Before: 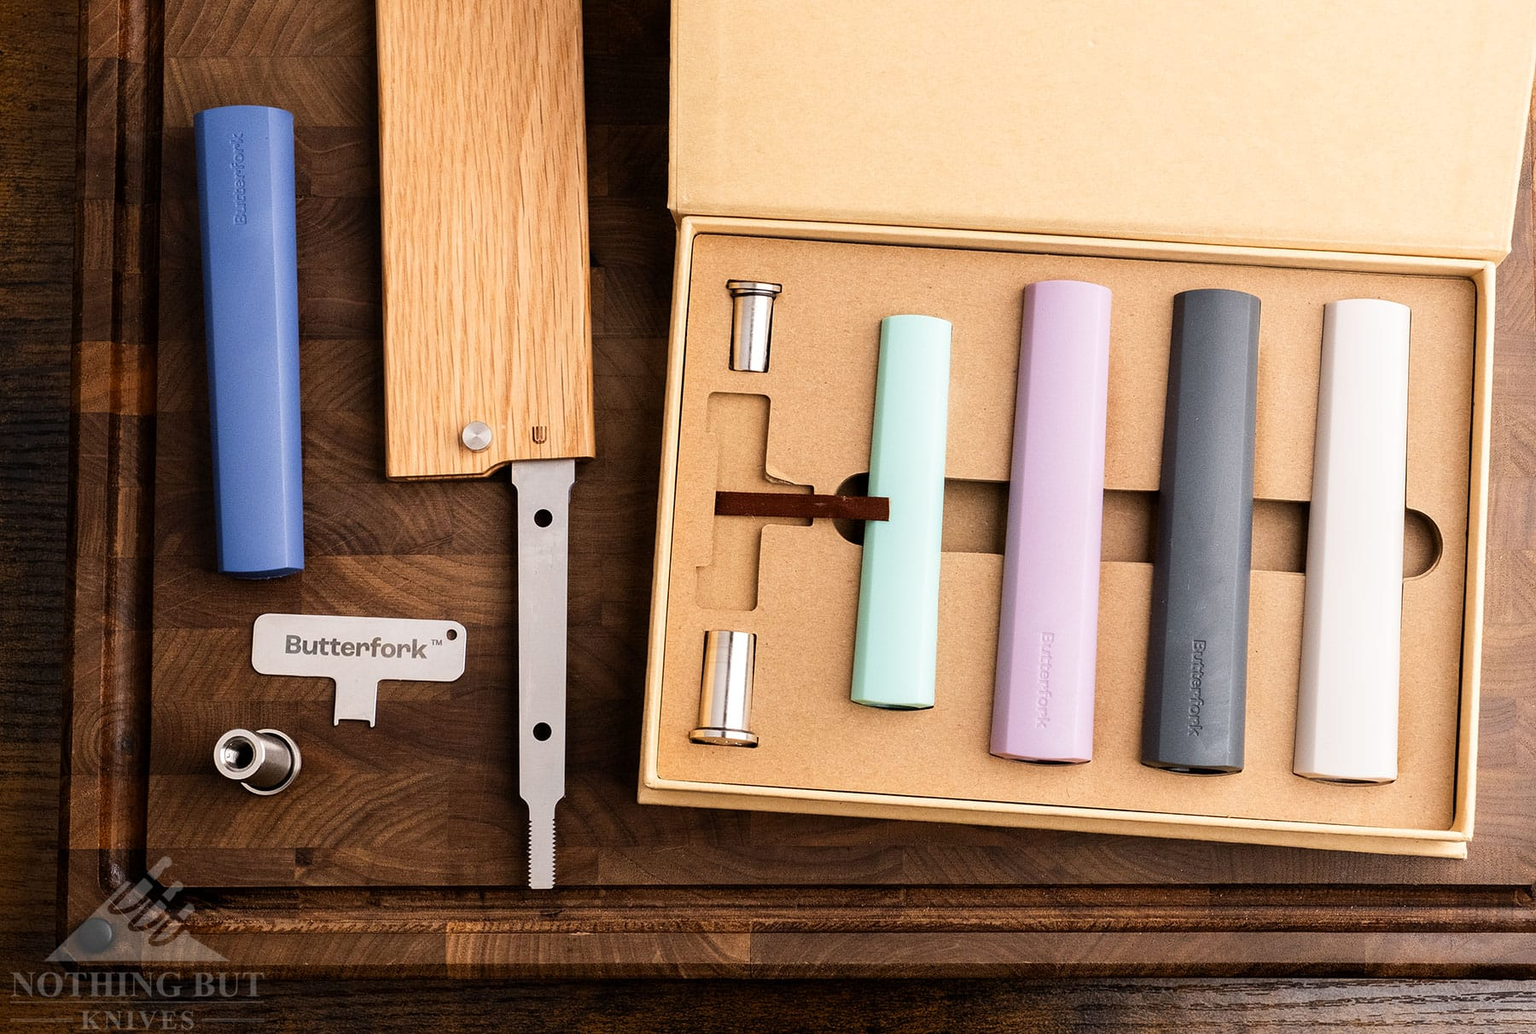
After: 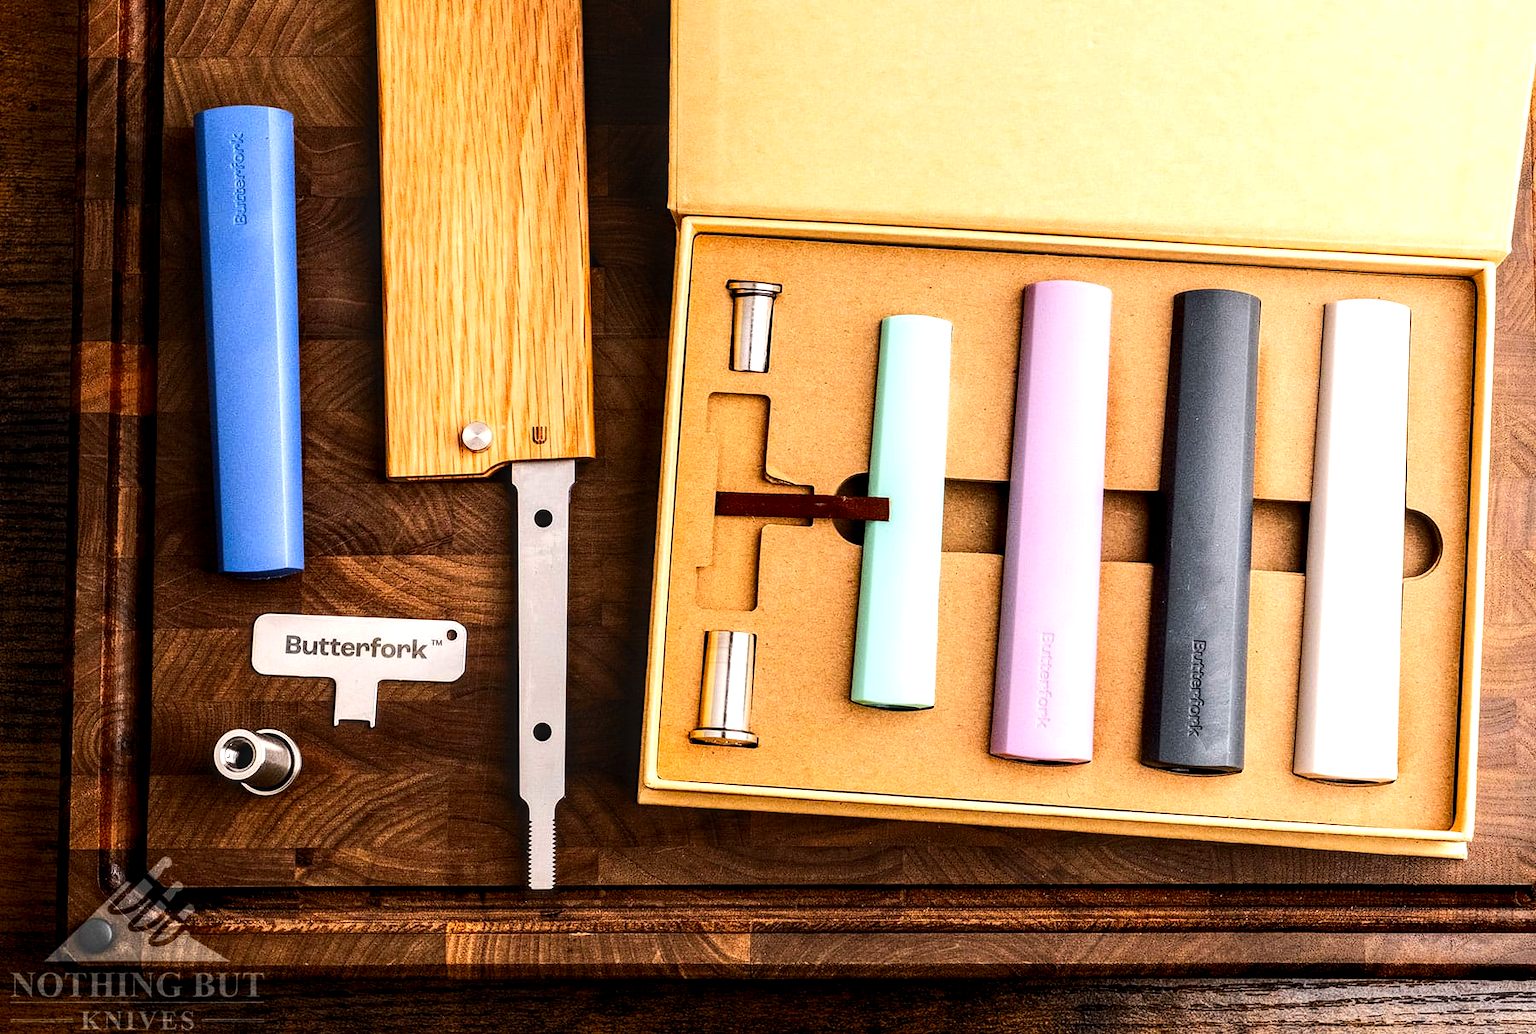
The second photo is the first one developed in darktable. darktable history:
local contrast: detail 160%
contrast brightness saturation: contrast 0.16, saturation 0.32
vibrance: vibrance 67%
tone equalizer: -8 EV -0.417 EV, -7 EV -0.389 EV, -6 EV -0.333 EV, -5 EV -0.222 EV, -3 EV 0.222 EV, -2 EV 0.333 EV, -1 EV 0.389 EV, +0 EV 0.417 EV, edges refinement/feathering 500, mask exposure compensation -1.57 EV, preserve details no
